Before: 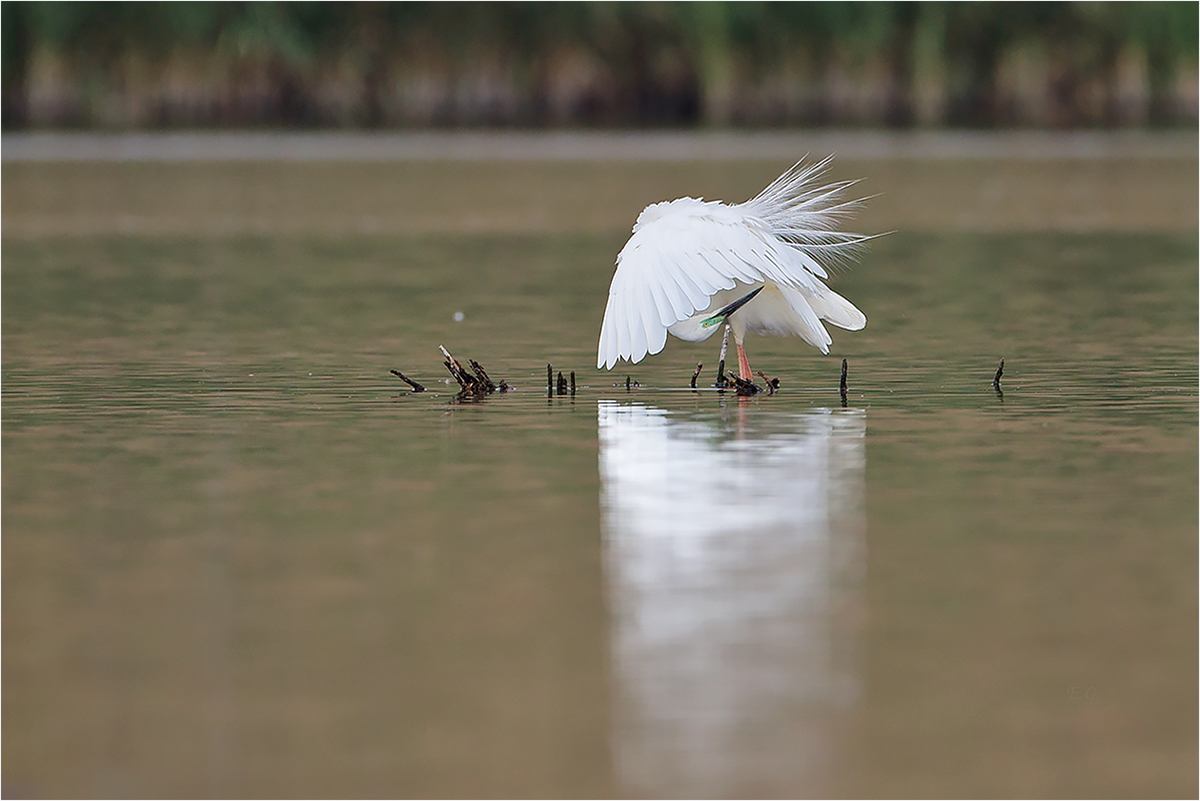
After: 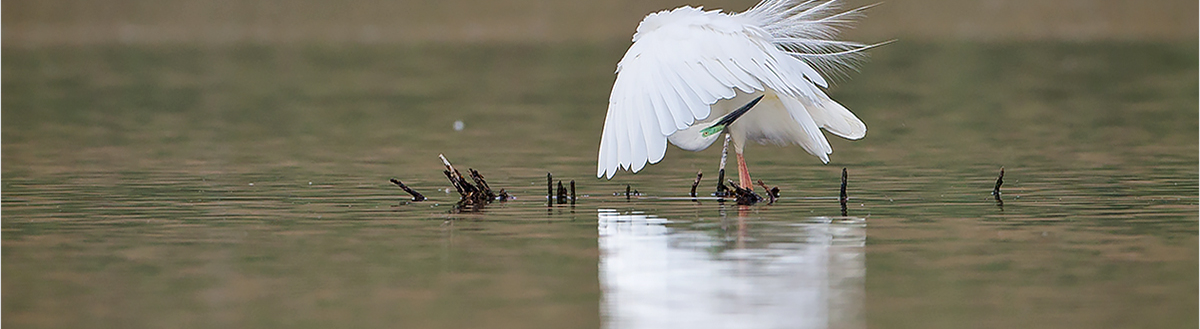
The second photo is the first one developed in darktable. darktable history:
contrast brightness saturation: contrast 0.074
vignetting: fall-off radius 60.67%, saturation 0.365
crop and rotate: top 23.959%, bottom 34.869%
